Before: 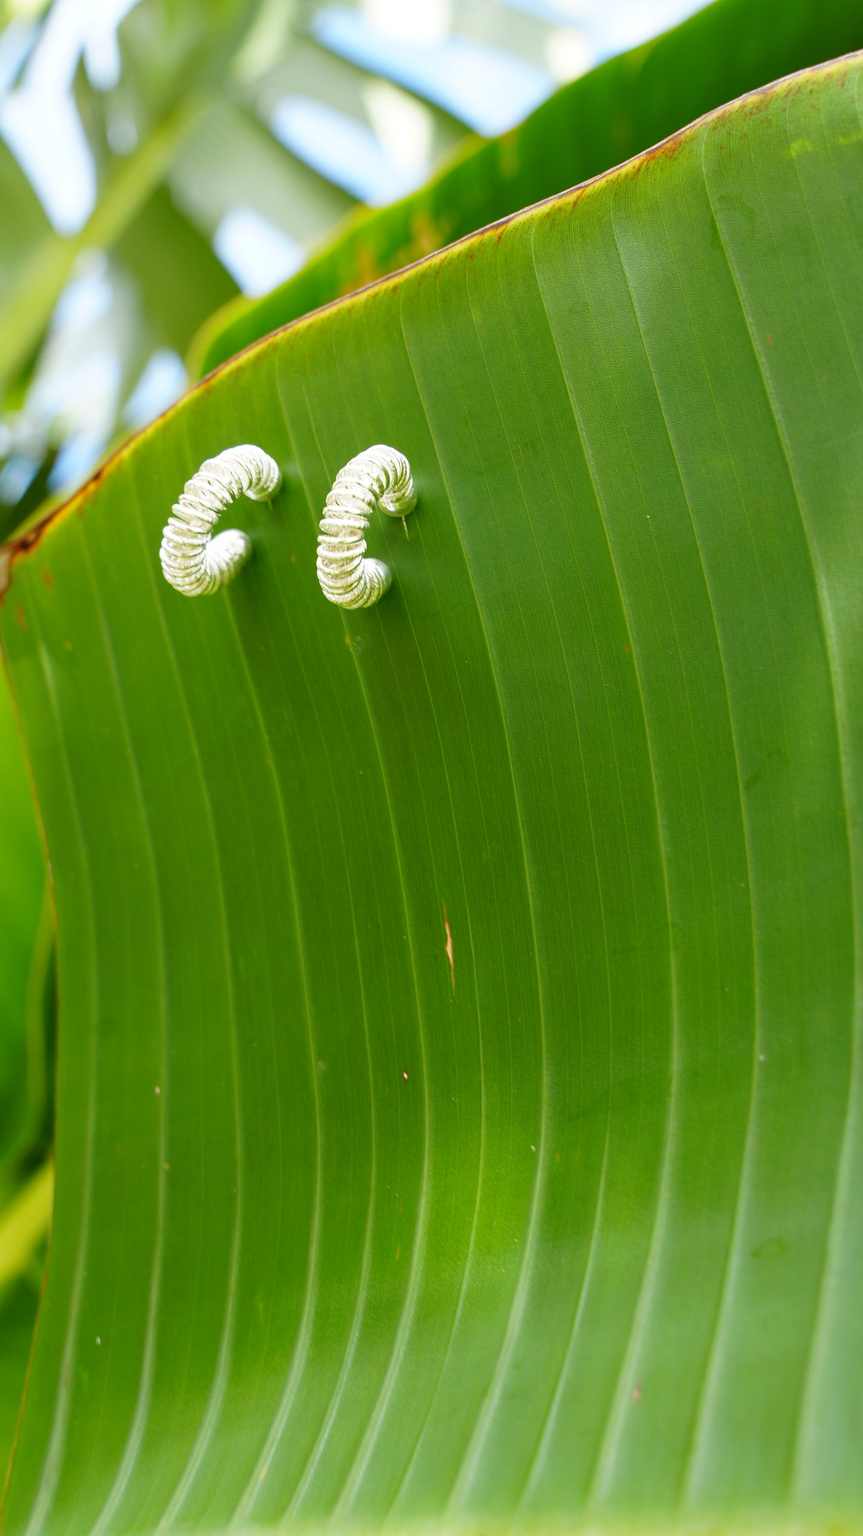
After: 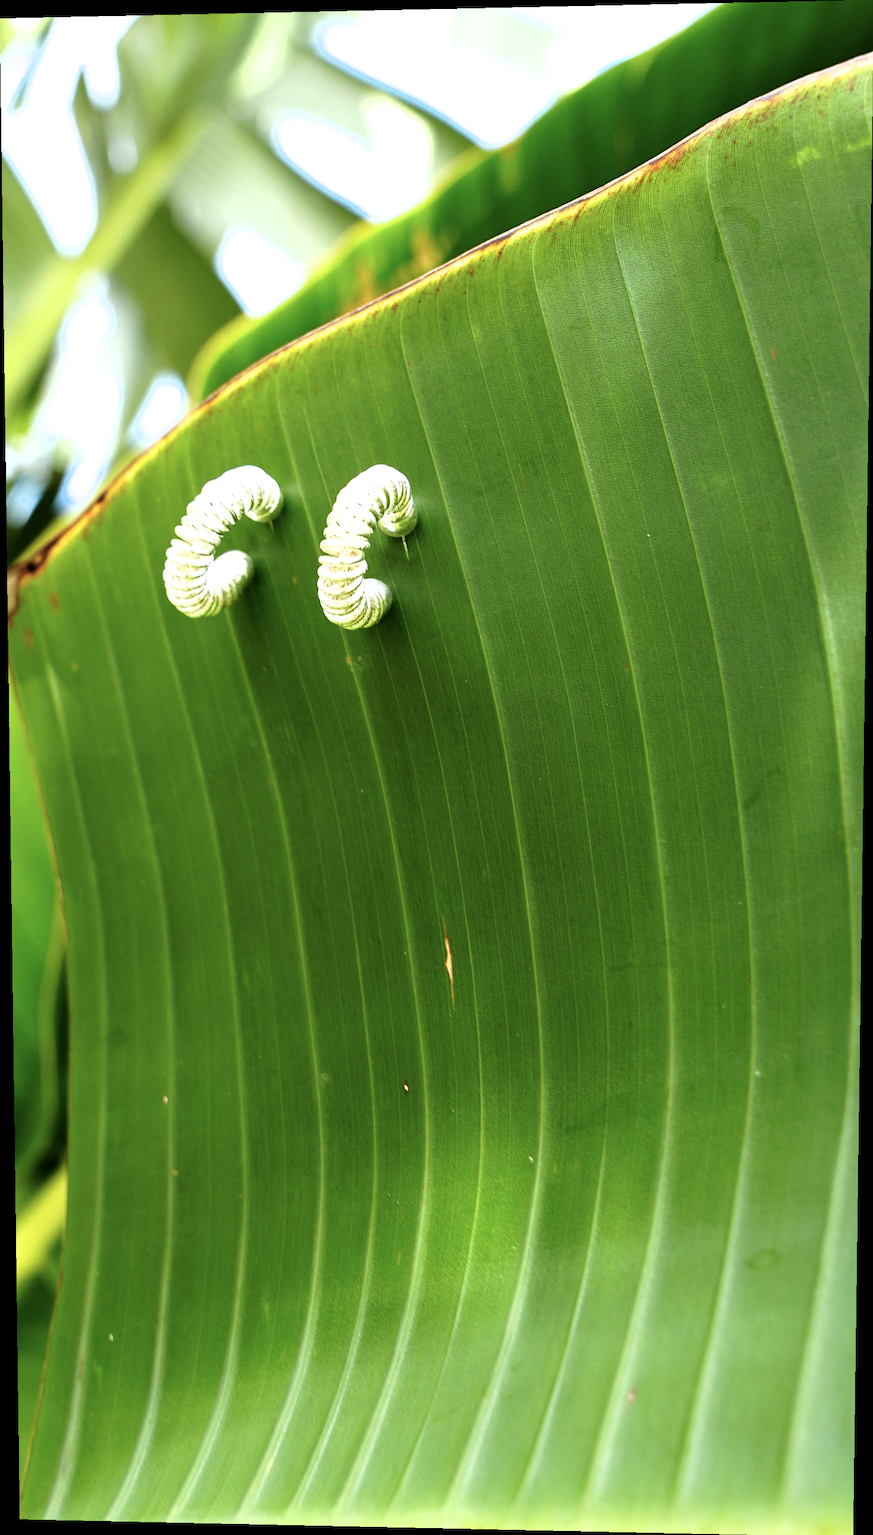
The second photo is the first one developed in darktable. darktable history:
filmic rgb: black relative exposure -8.2 EV, white relative exposure 2.2 EV, threshold 3 EV, hardness 7.11, latitude 85.74%, contrast 1.696, highlights saturation mix -4%, shadows ↔ highlights balance -2.69%, color science v5 (2021), contrast in shadows safe, contrast in highlights safe, enable highlight reconstruction true
rotate and perspective: lens shift (vertical) 0.048, lens shift (horizontal) -0.024, automatic cropping off
